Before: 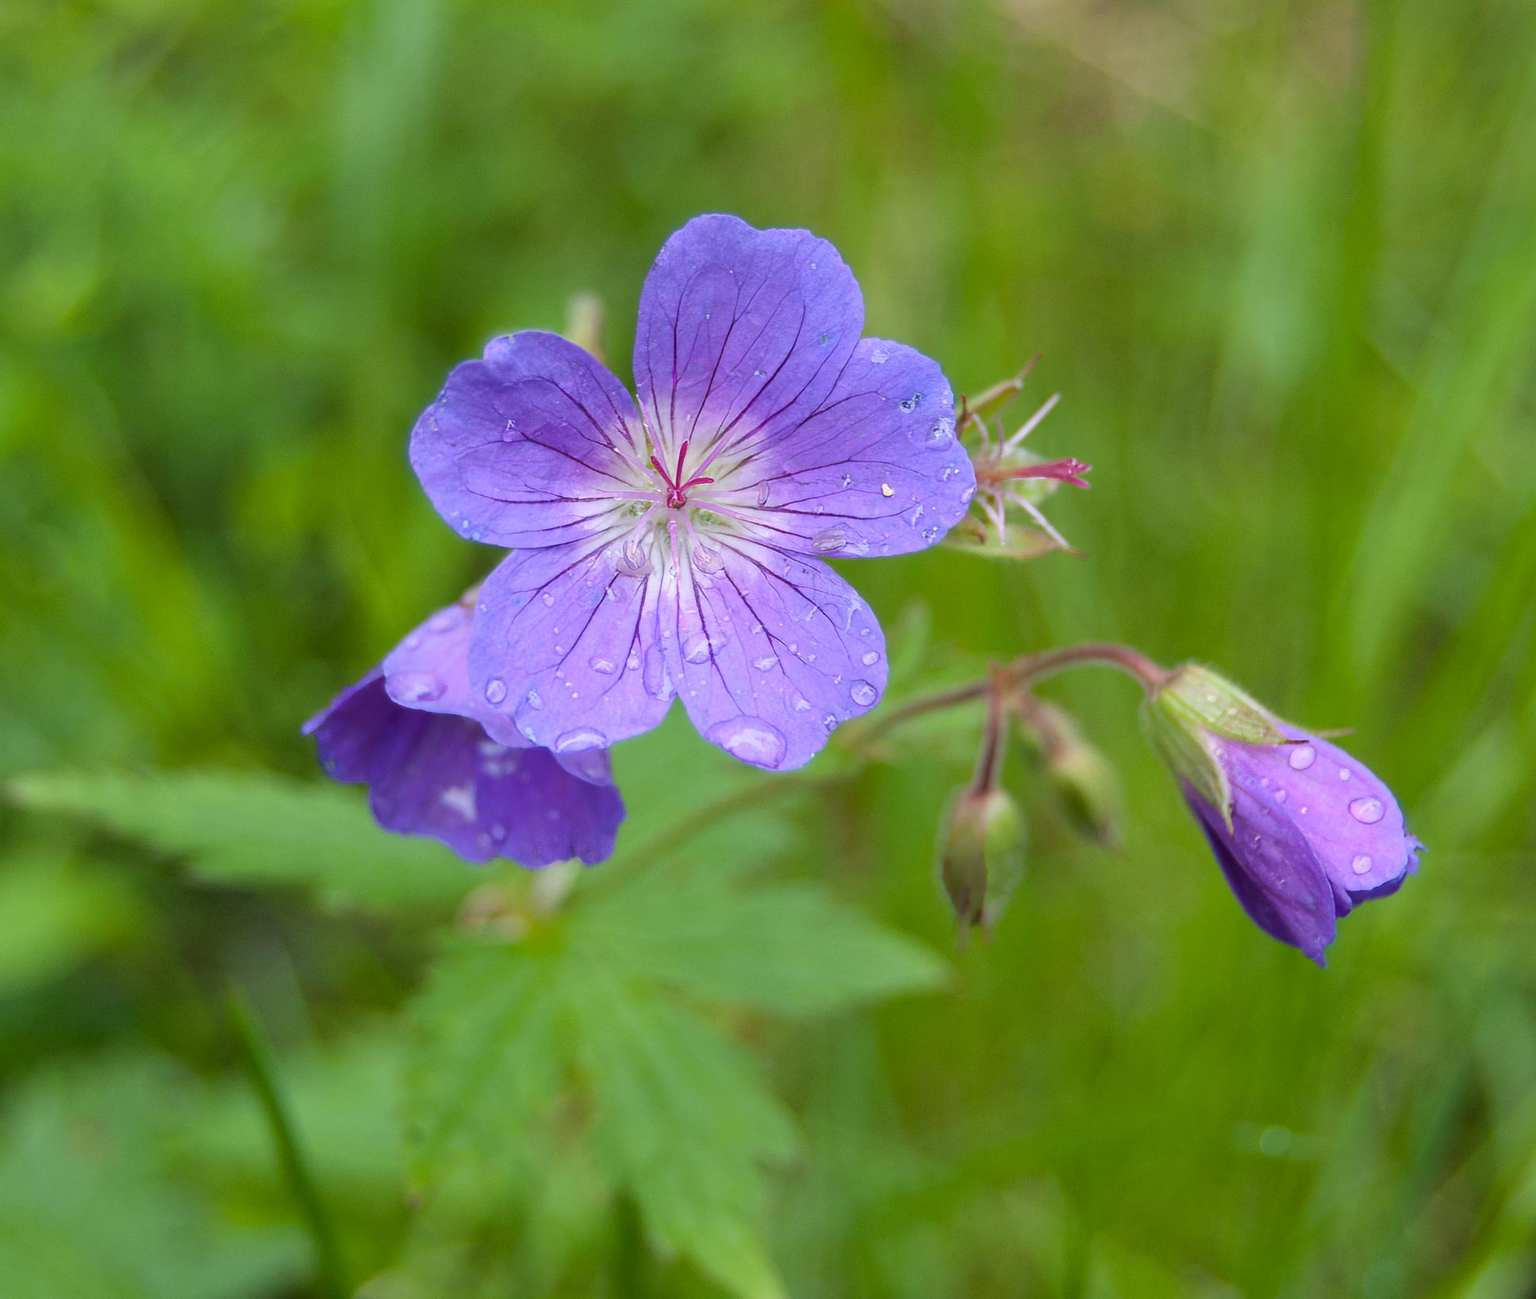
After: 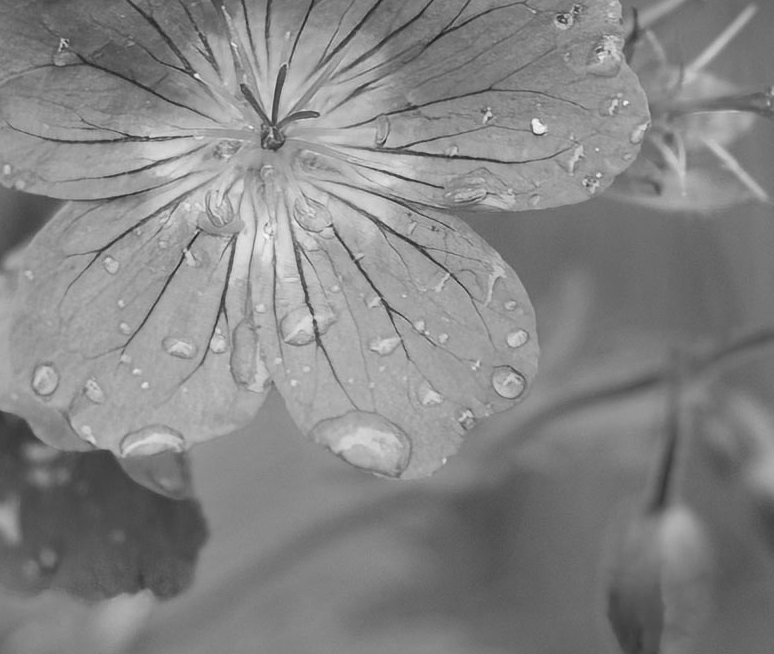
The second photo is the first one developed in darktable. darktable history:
crop: left 30%, top 30%, right 30%, bottom 30%
monochrome: a 14.95, b -89.96
